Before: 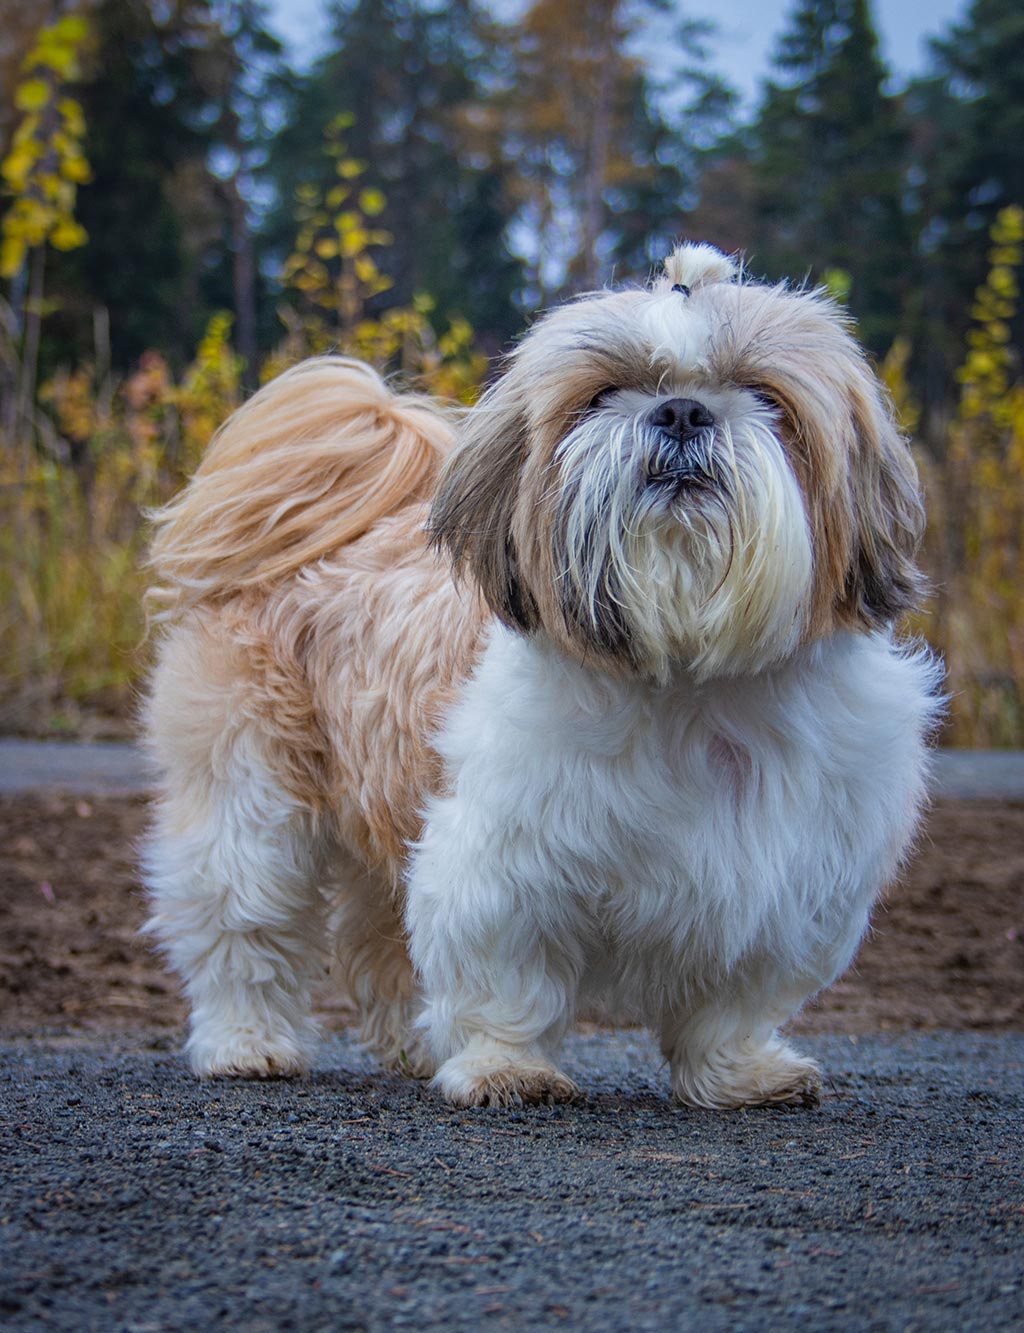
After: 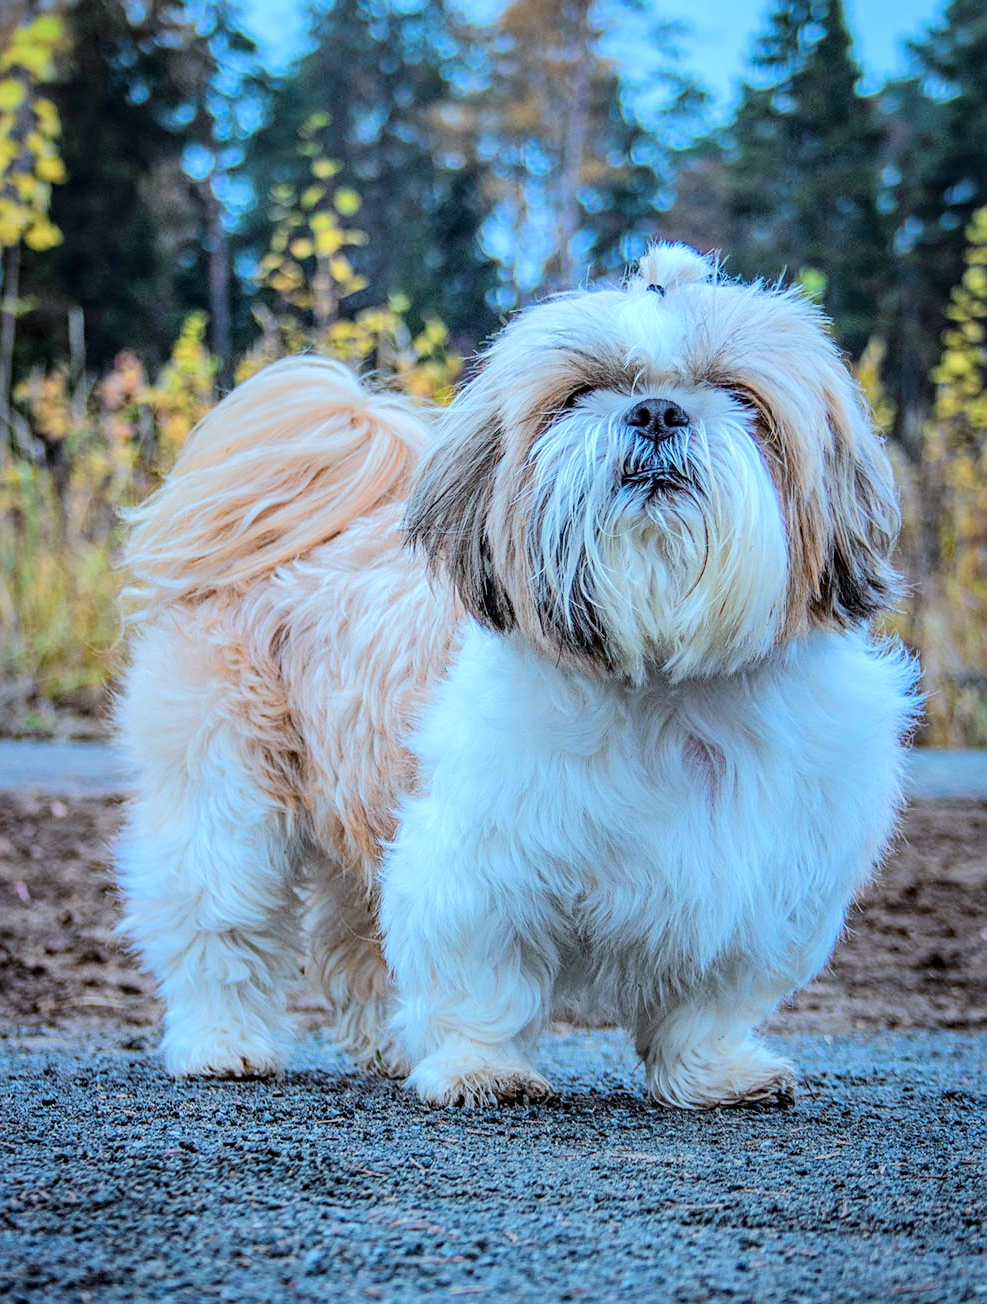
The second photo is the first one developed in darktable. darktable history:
tone equalizer: -7 EV 0.159 EV, -6 EV 0.615 EV, -5 EV 1.13 EV, -4 EV 1.34 EV, -3 EV 1.12 EV, -2 EV 0.6 EV, -1 EV 0.156 EV, edges refinement/feathering 500, mask exposure compensation -1.25 EV, preserve details no
crop and rotate: left 2.481%, right 1.072%, bottom 2.146%
sharpen: amount 0.2
exposure: black level correction 0.001, exposure -0.122 EV, compensate highlight preservation false
color correction: highlights a* -9.76, highlights b* -21.13
local contrast: on, module defaults
color zones: curves: ch0 [(0.018, 0.548) (0.224, 0.64) (0.425, 0.447) (0.675, 0.575) (0.732, 0.579)]; ch1 [(0.066, 0.487) (0.25, 0.5) (0.404, 0.43) (0.75, 0.421) (0.956, 0.421)]; ch2 [(0.044, 0.561) (0.215, 0.465) (0.399, 0.544) (0.465, 0.548) (0.614, 0.447) (0.724, 0.43) (0.882, 0.623) (0.956, 0.632)], mix -63.6%
